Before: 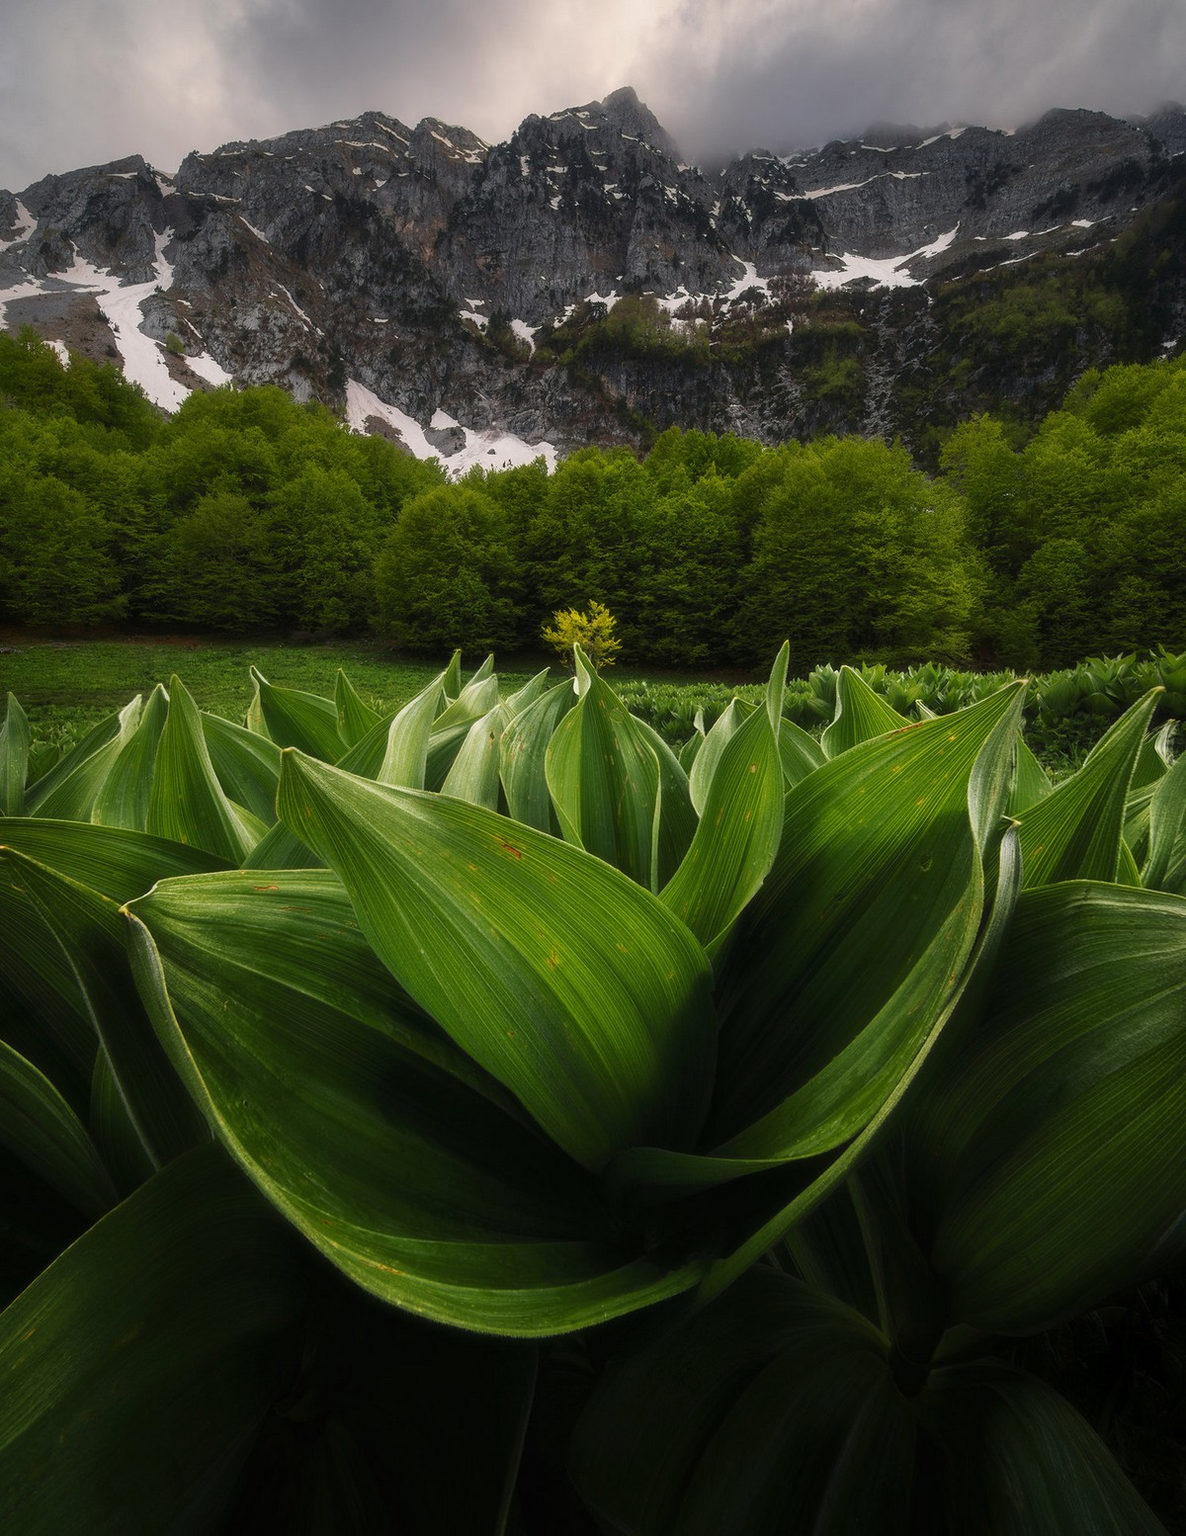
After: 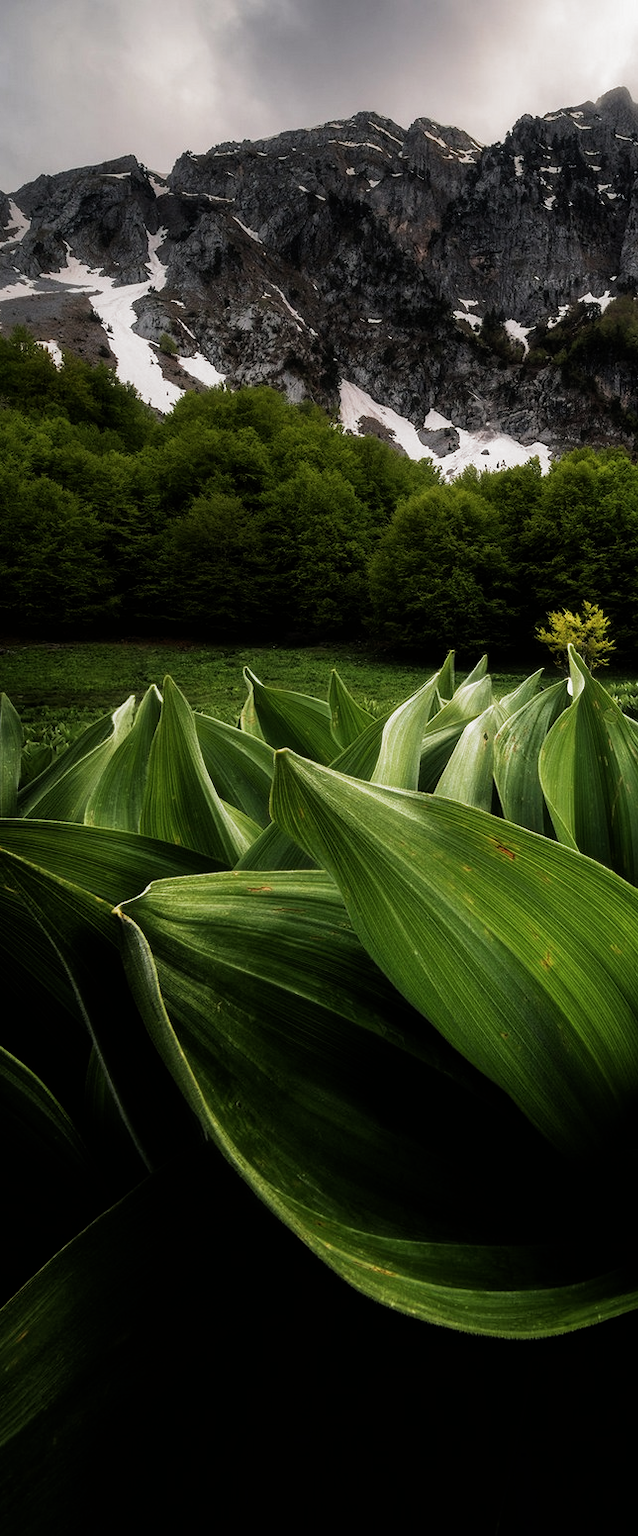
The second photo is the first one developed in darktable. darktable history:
filmic rgb: black relative exposure -8.2 EV, white relative exposure 2.2 EV, threshold 3 EV, hardness 7.11, latitude 75%, contrast 1.325, highlights saturation mix -2%, shadows ↔ highlights balance 30%, preserve chrominance RGB euclidean norm, color science v5 (2021), contrast in shadows safe, contrast in highlights safe, enable highlight reconstruction true
crop: left 0.587%, right 45.588%, bottom 0.086%
